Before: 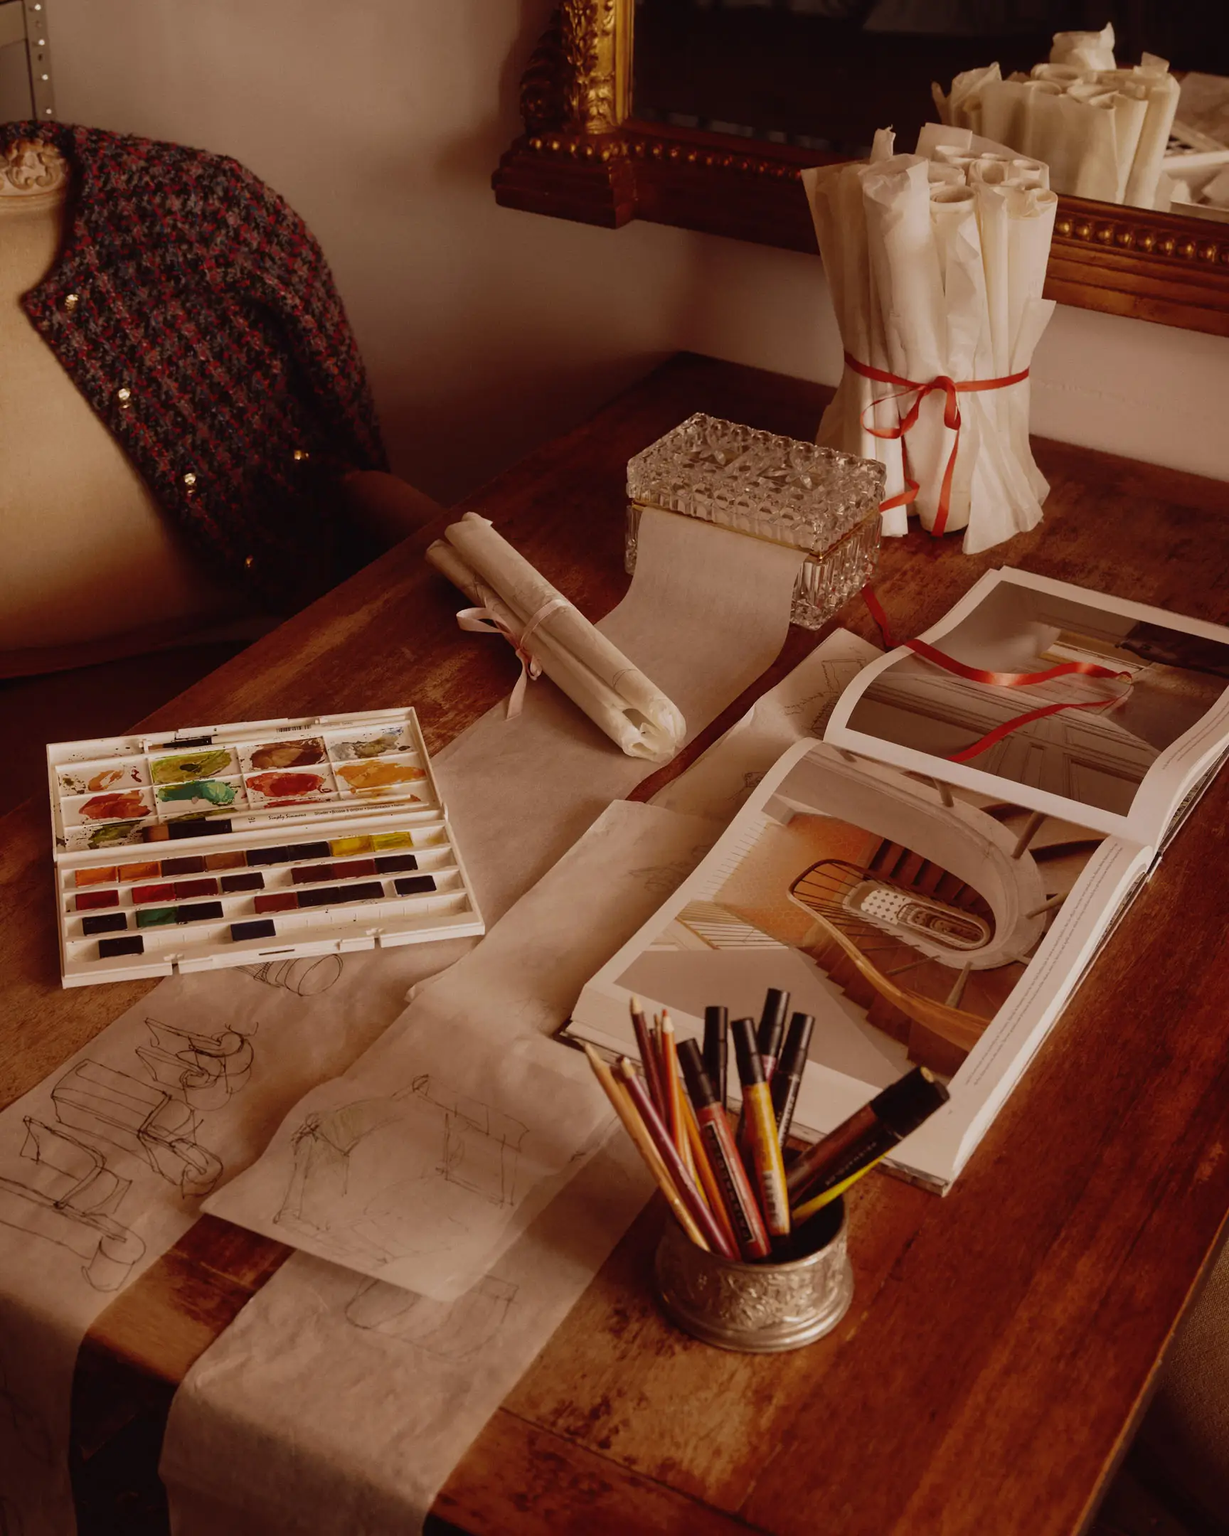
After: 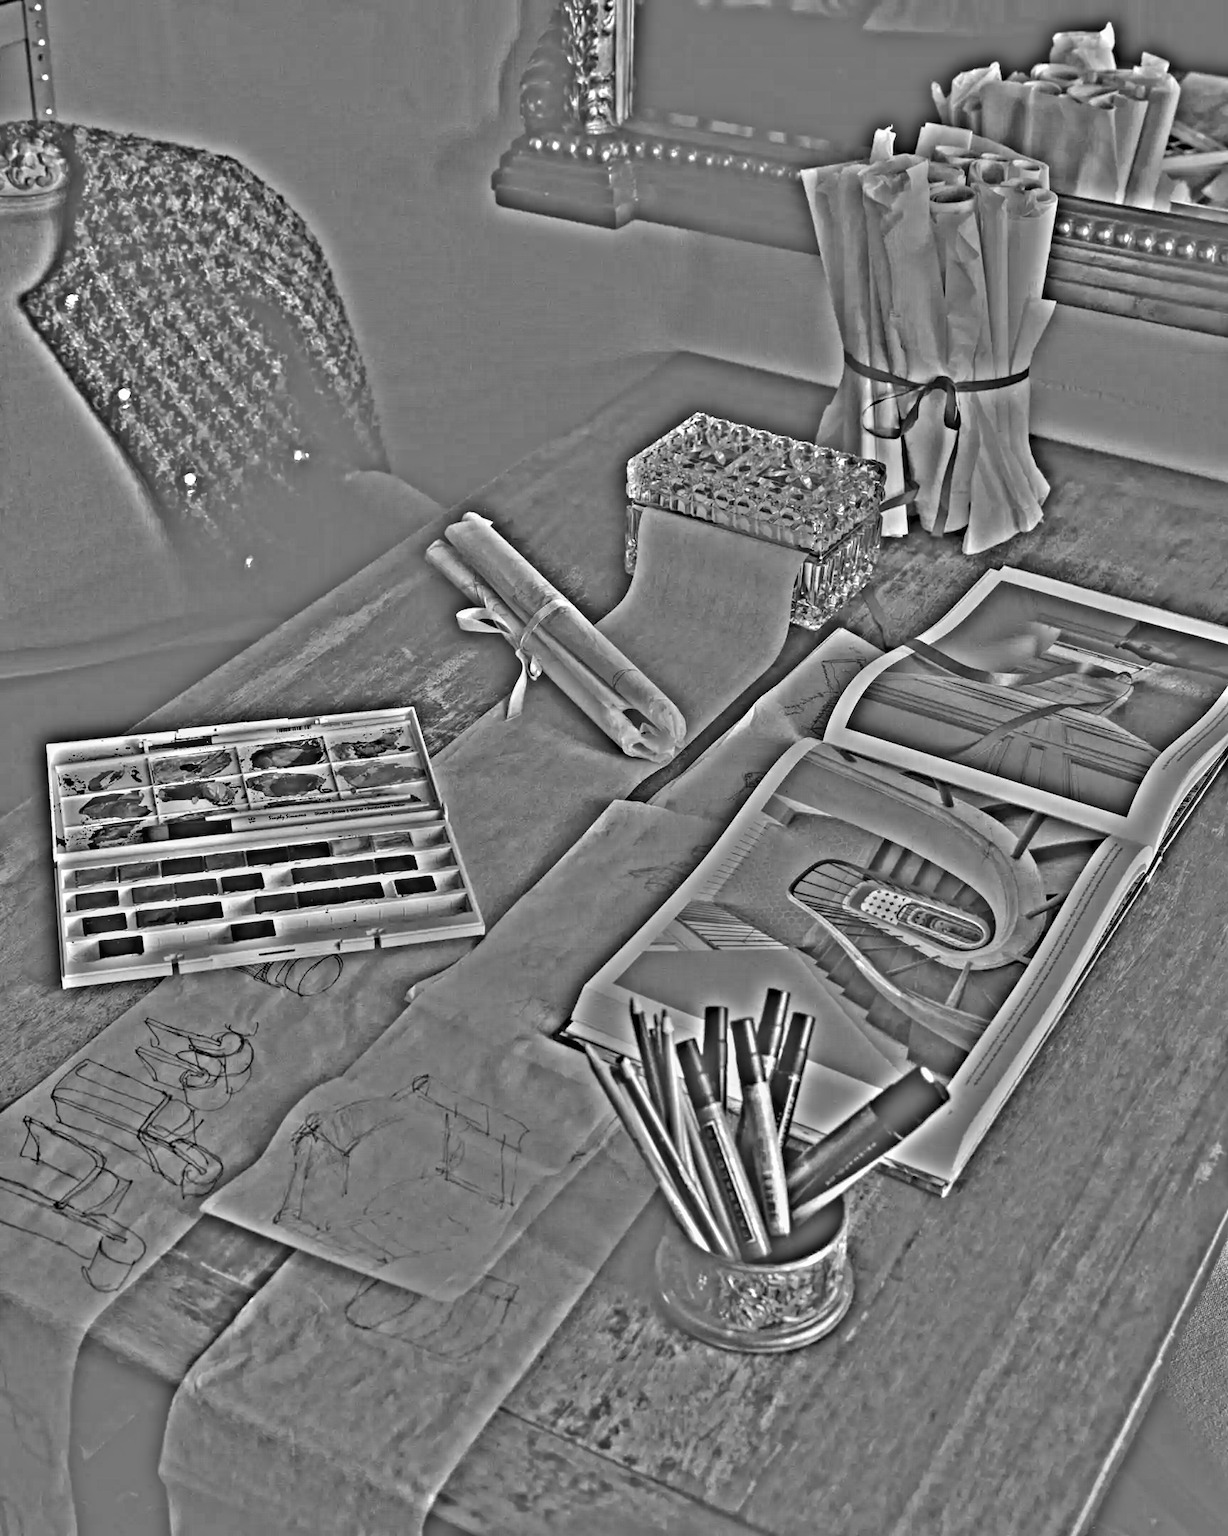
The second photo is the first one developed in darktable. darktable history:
highpass: sharpness 49.79%, contrast boost 49.79%
contrast brightness saturation: contrast 0.08, saturation 0.02
local contrast: on, module defaults
color balance rgb: perceptual saturation grading › global saturation 10%, global vibrance 10%
